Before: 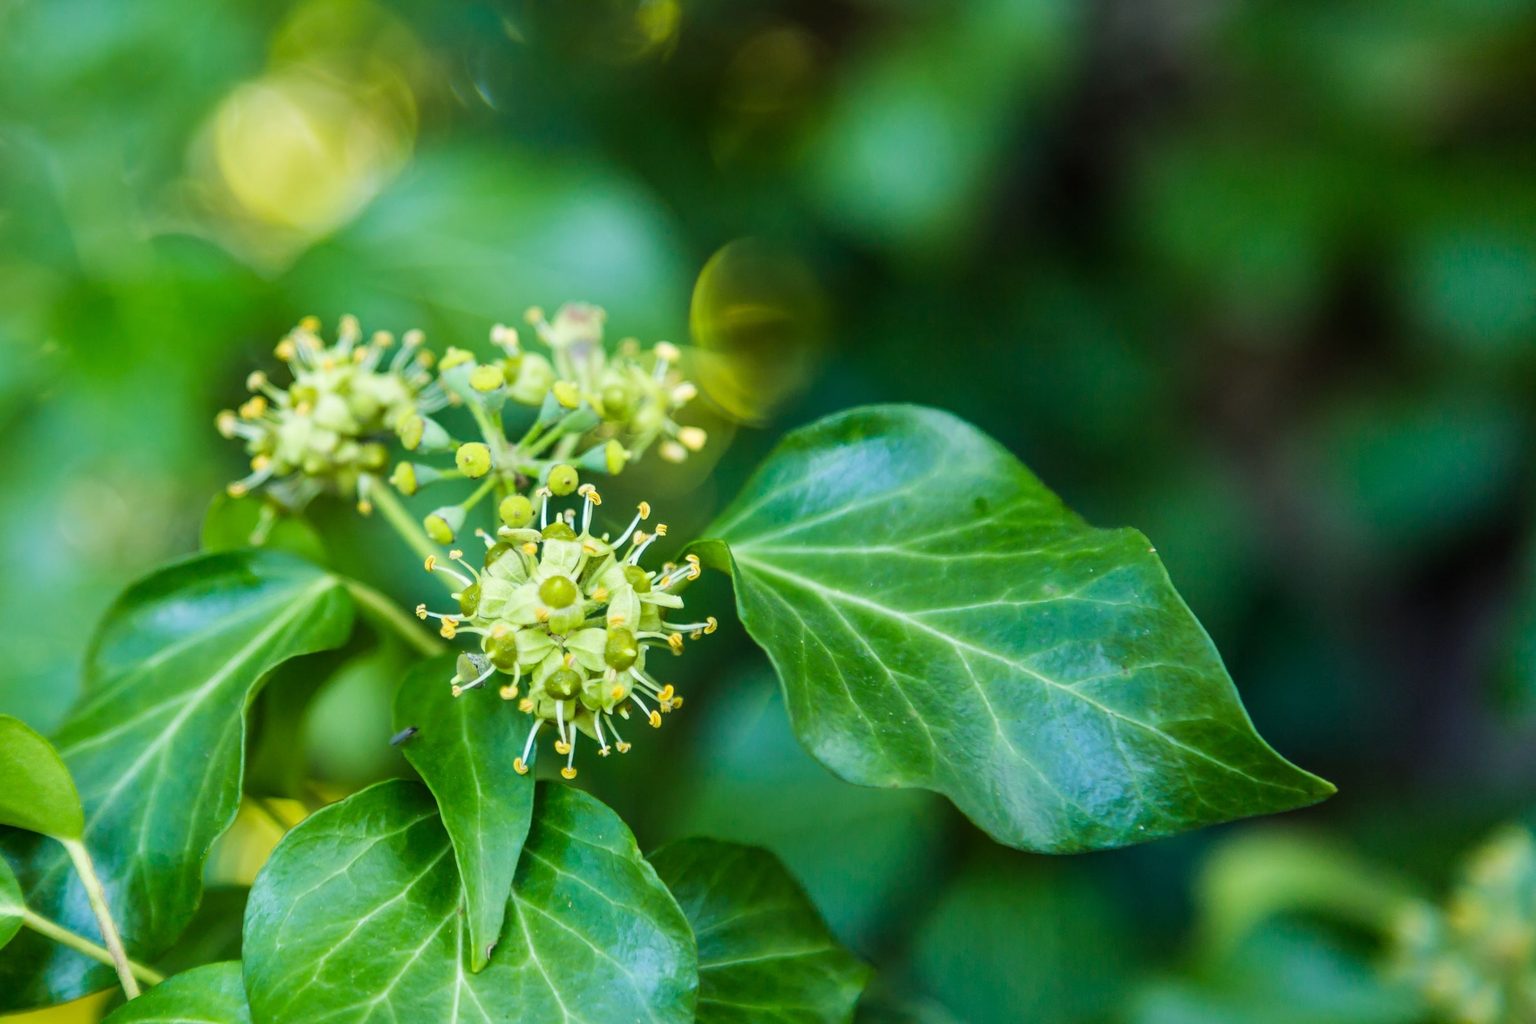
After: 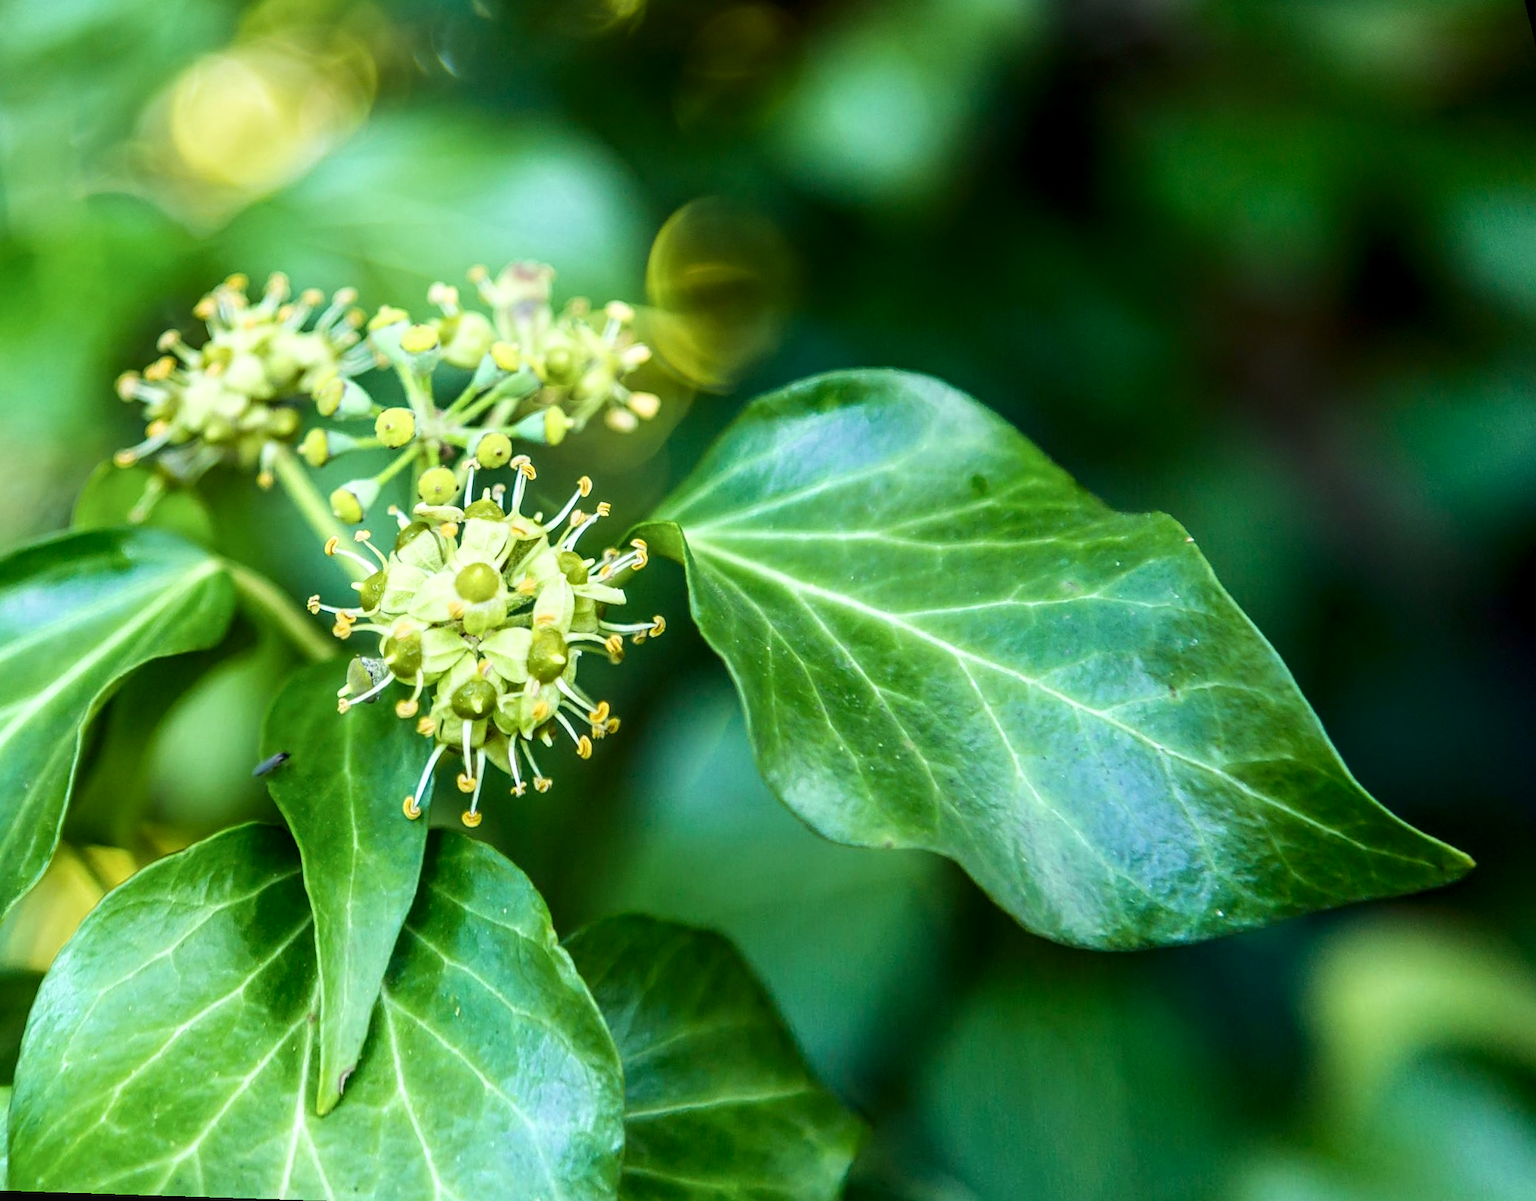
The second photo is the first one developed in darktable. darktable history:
local contrast: on, module defaults
shadows and highlights: shadows -62.32, white point adjustment -5.22, highlights 61.59
rotate and perspective: rotation 0.72°, lens shift (vertical) -0.352, lens shift (horizontal) -0.051, crop left 0.152, crop right 0.859, crop top 0.019, crop bottom 0.964
color zones: curves: ch0 [(0.25, 0.5) (0.463, 0.627) (0.484, 0.637) (0.75, 0.5)]
sharpen: amount 0.2
